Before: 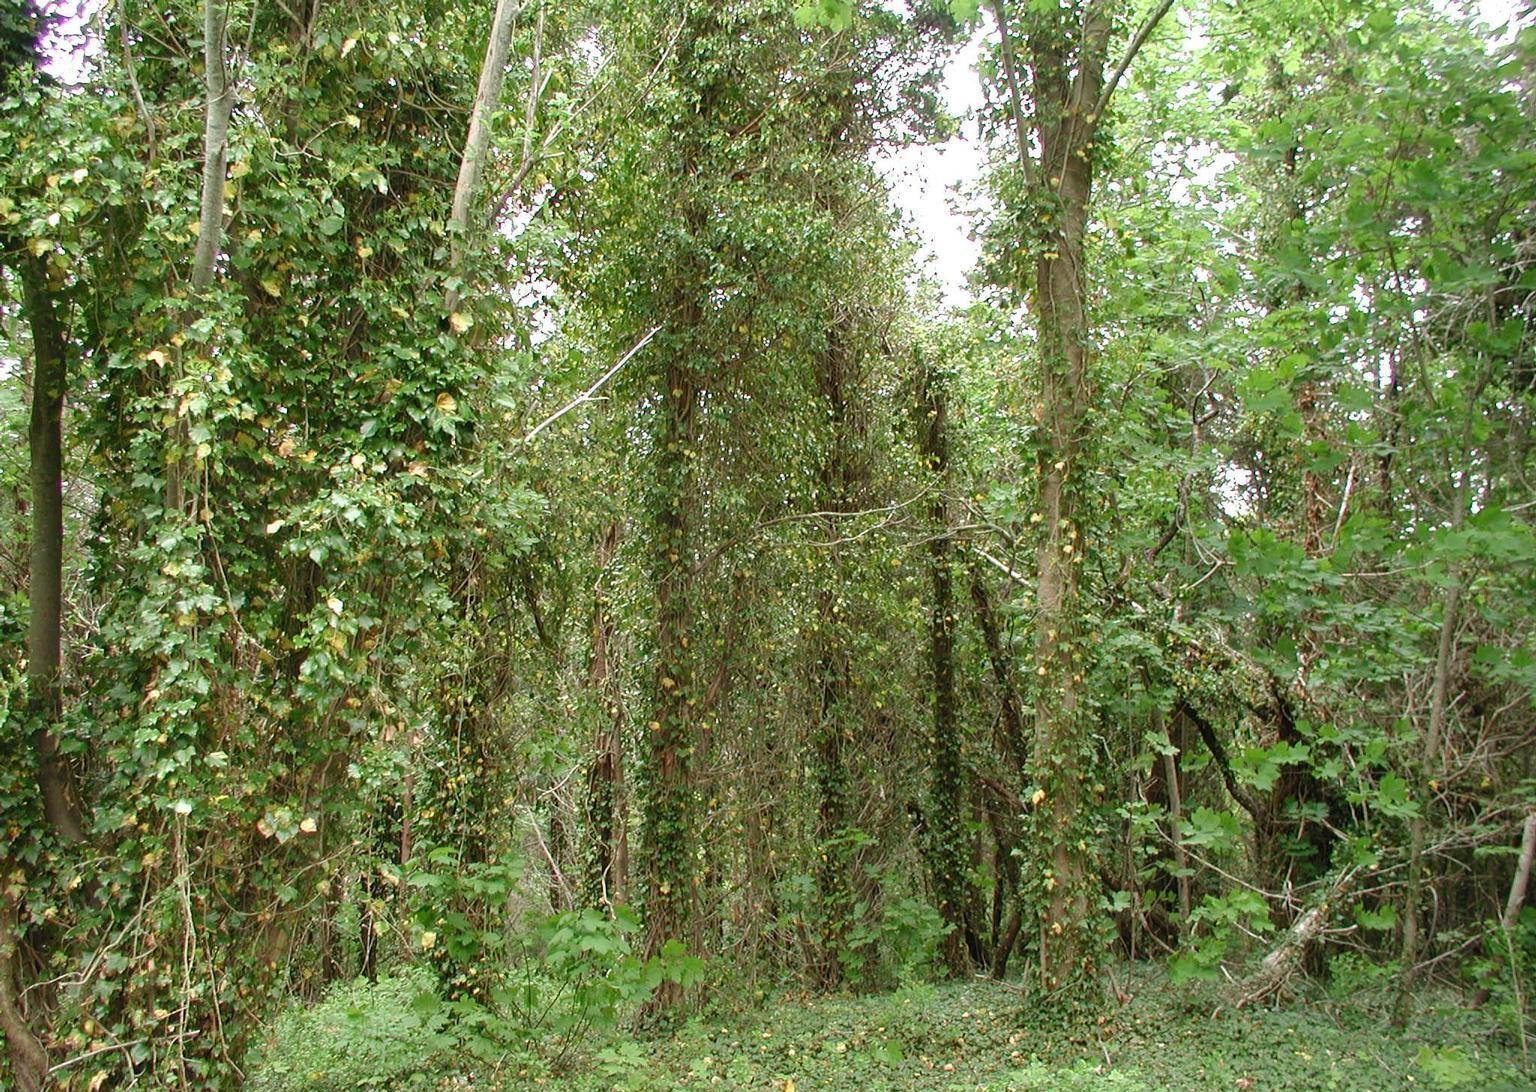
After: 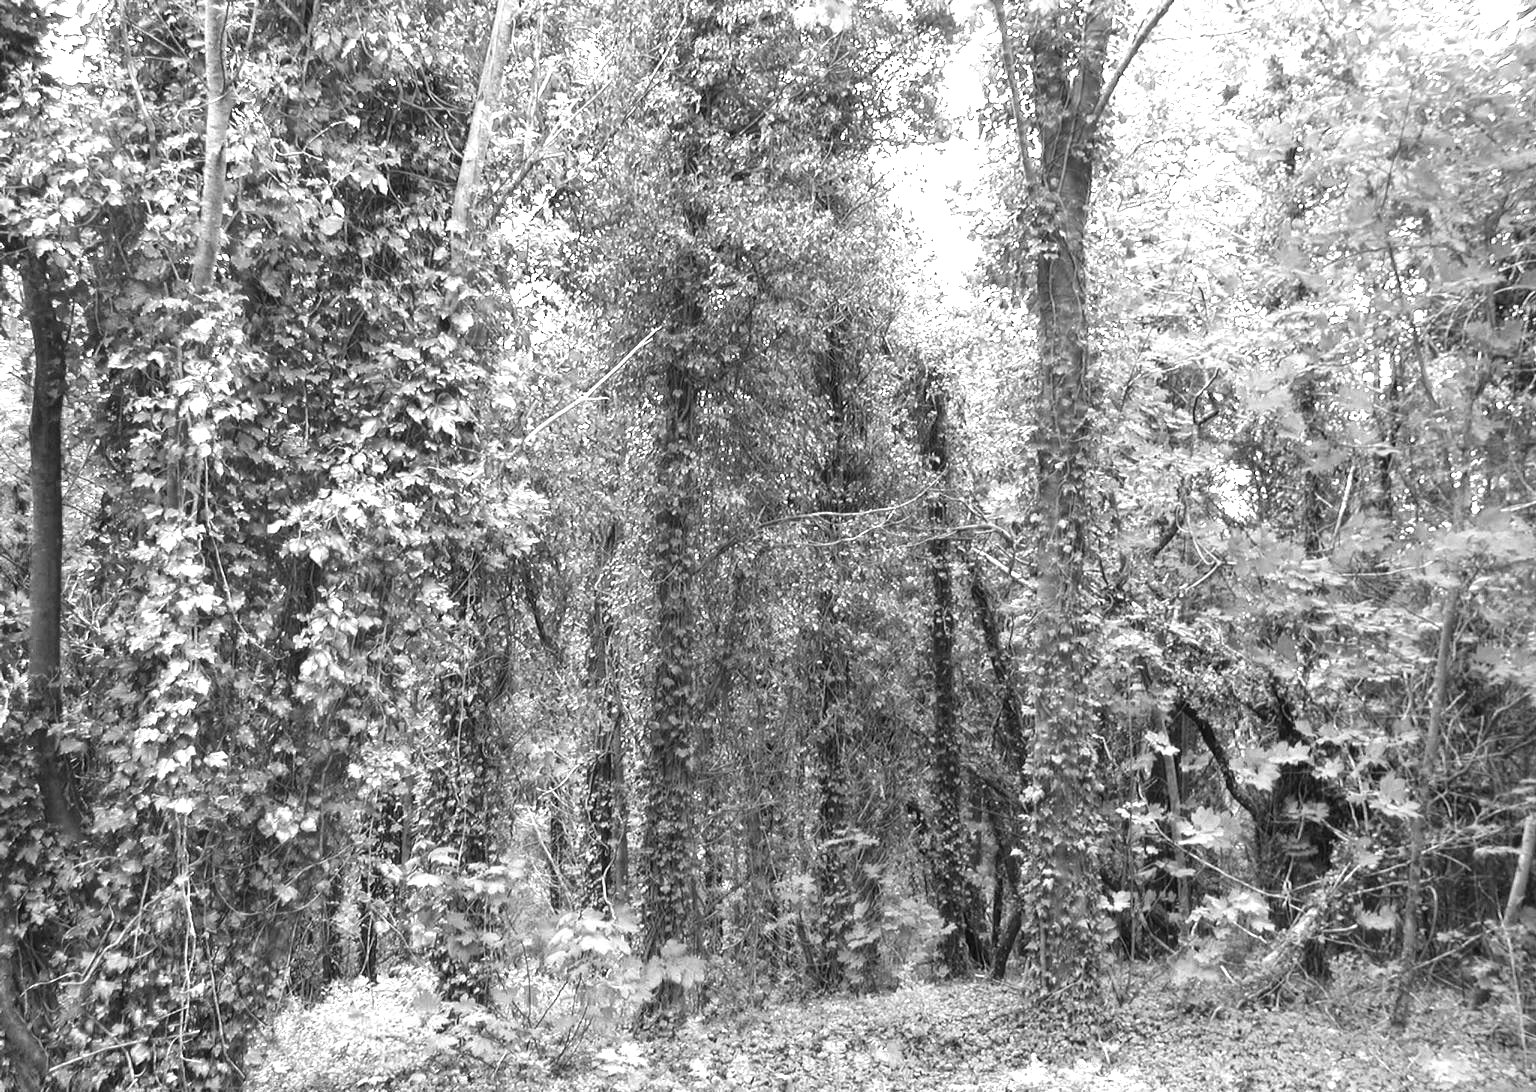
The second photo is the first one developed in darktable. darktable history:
exposure: exposure 0.79 EV, compensate highlight preservation false
color zones: curves: ch0 [(0.002, 0.429) (0.121, 0.212) (0.198, 0.113) (0.276, 0.344) (0.331, 0.541) (0.41, 0.56) (0.482, 0.289) (0.619, 0.227) (0.721, 0.18) (0.821, 0.435) (0.928, 0.555) (1, 0.587)]; ch1 [(0, 0) (0.143, 0) (0.286, 0) (0.429, 0) (0.571, 0) (0.714, 0) (0.857, 0)]
